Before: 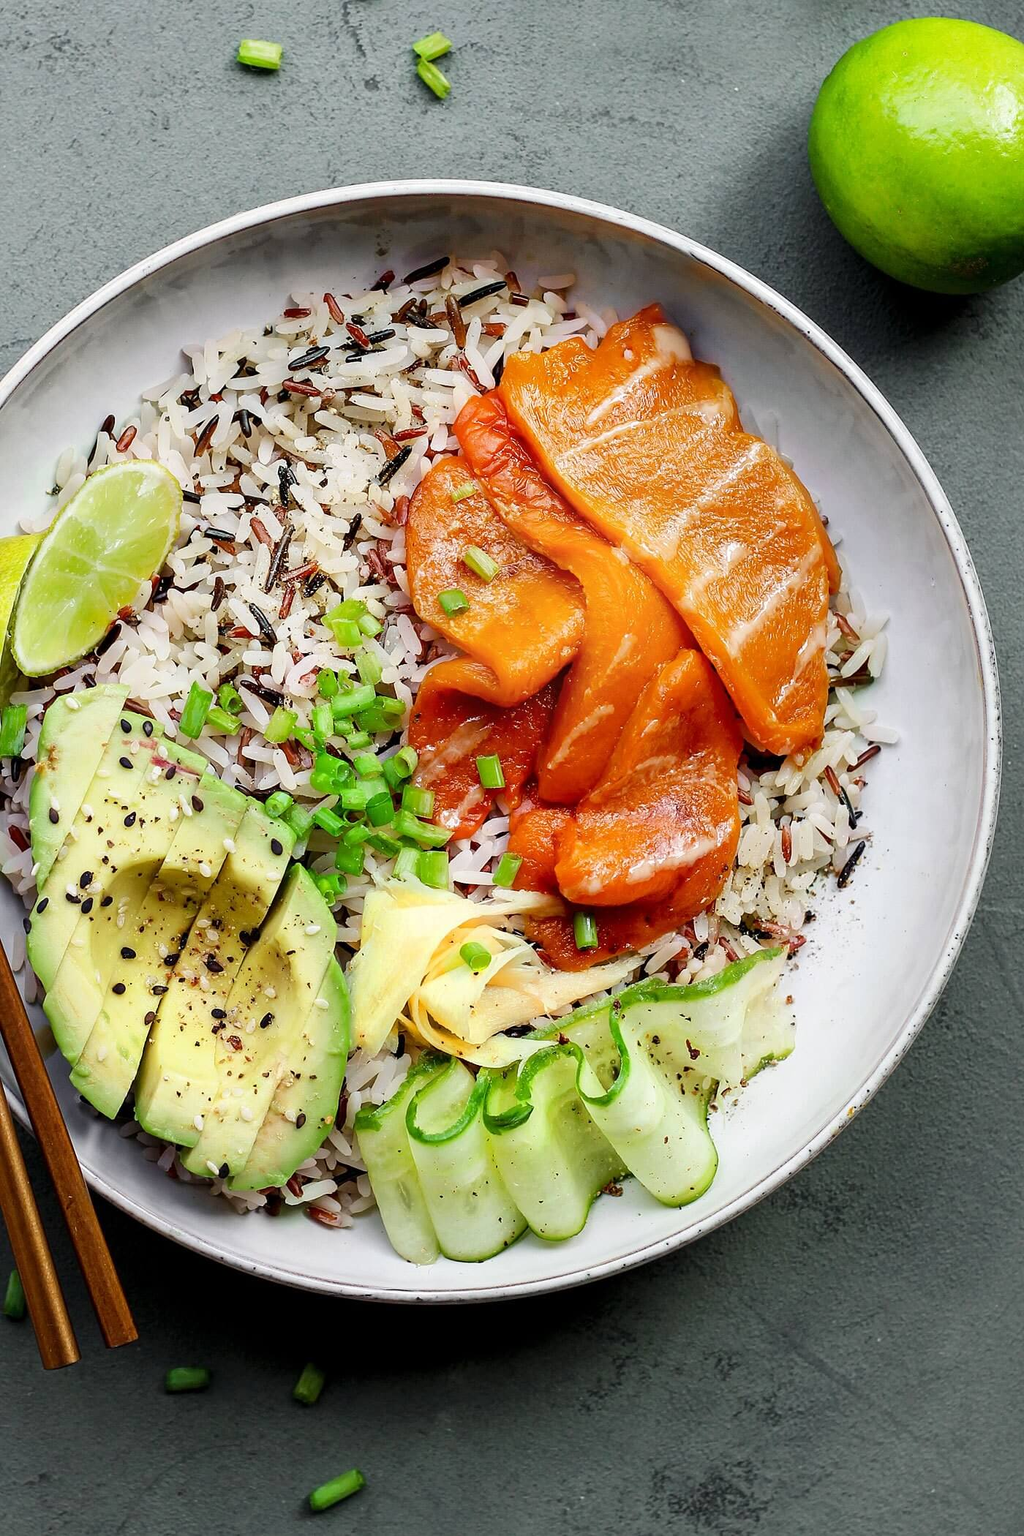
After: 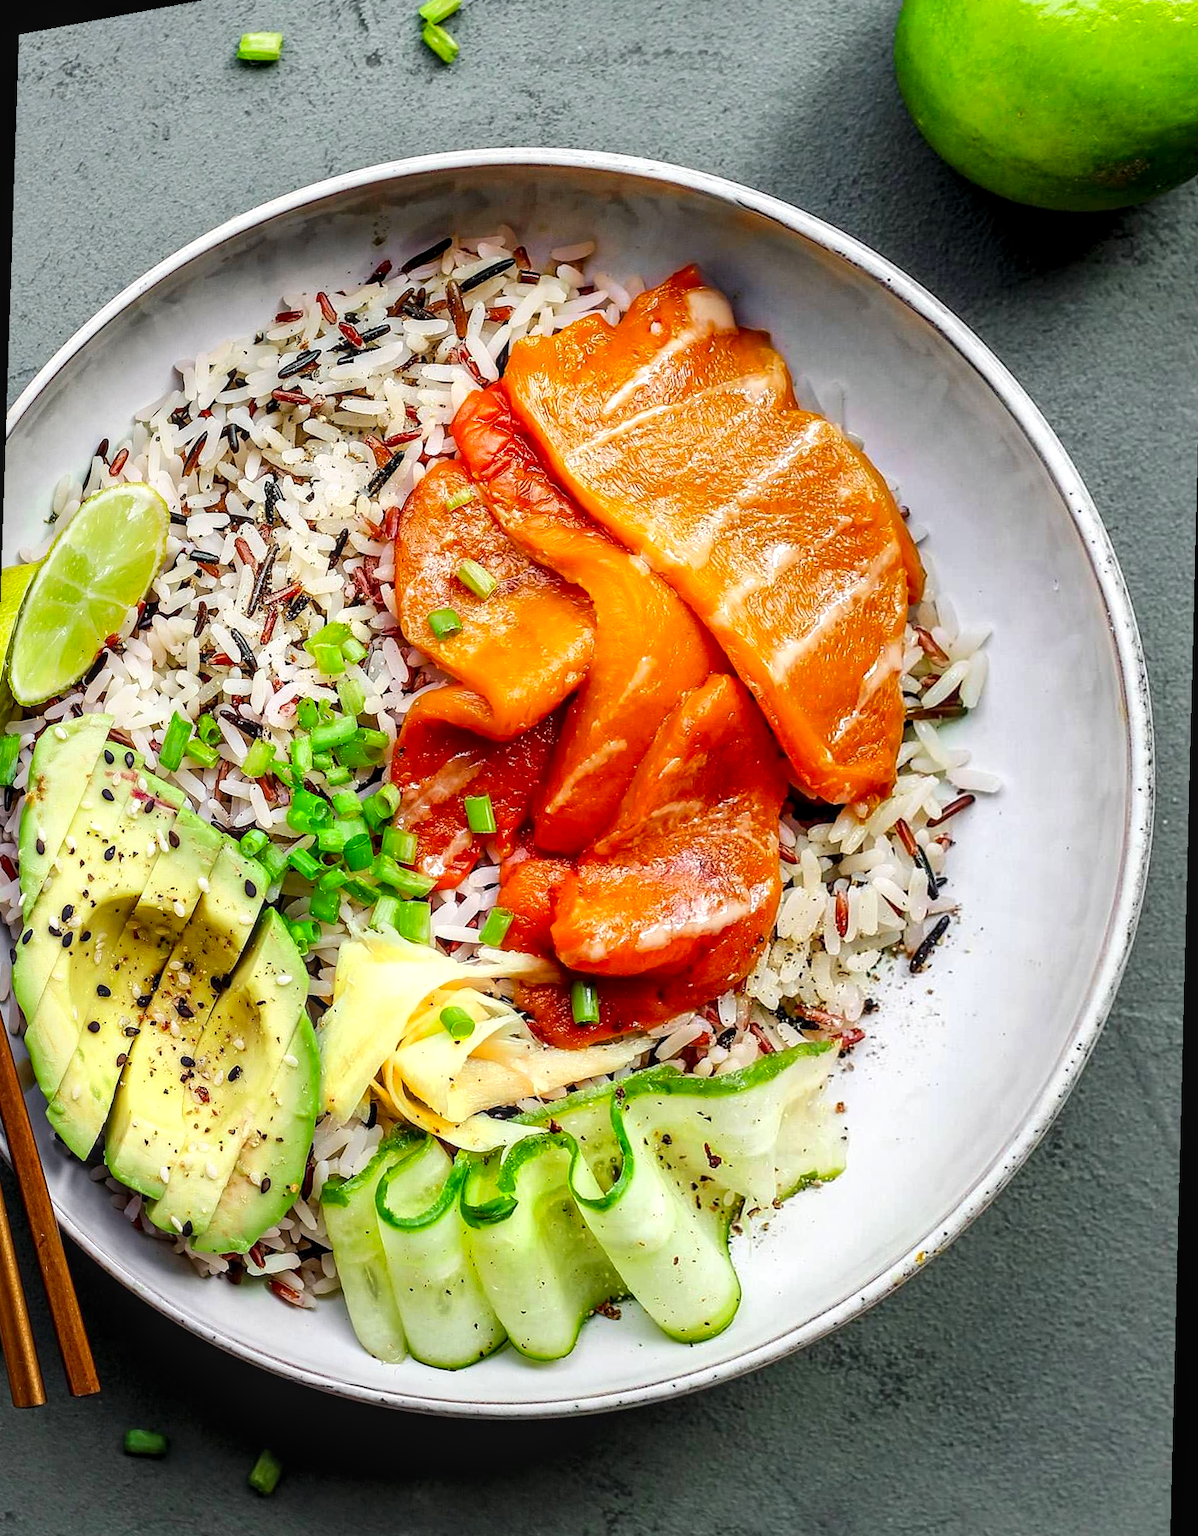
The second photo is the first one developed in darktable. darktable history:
exposure: exposure 0.191 EV, compensate highlight preservation false
contrast brightness saturation: saturation 0.18
rotate and perspective: rotation 1.69°, lens shift (vertical) -0.023, lens shift (horizontal) -0.291, crop left 0.025, crop right 0.988, crop top 0.092, crop bottom 0.842
local contrast: on, module defaults
